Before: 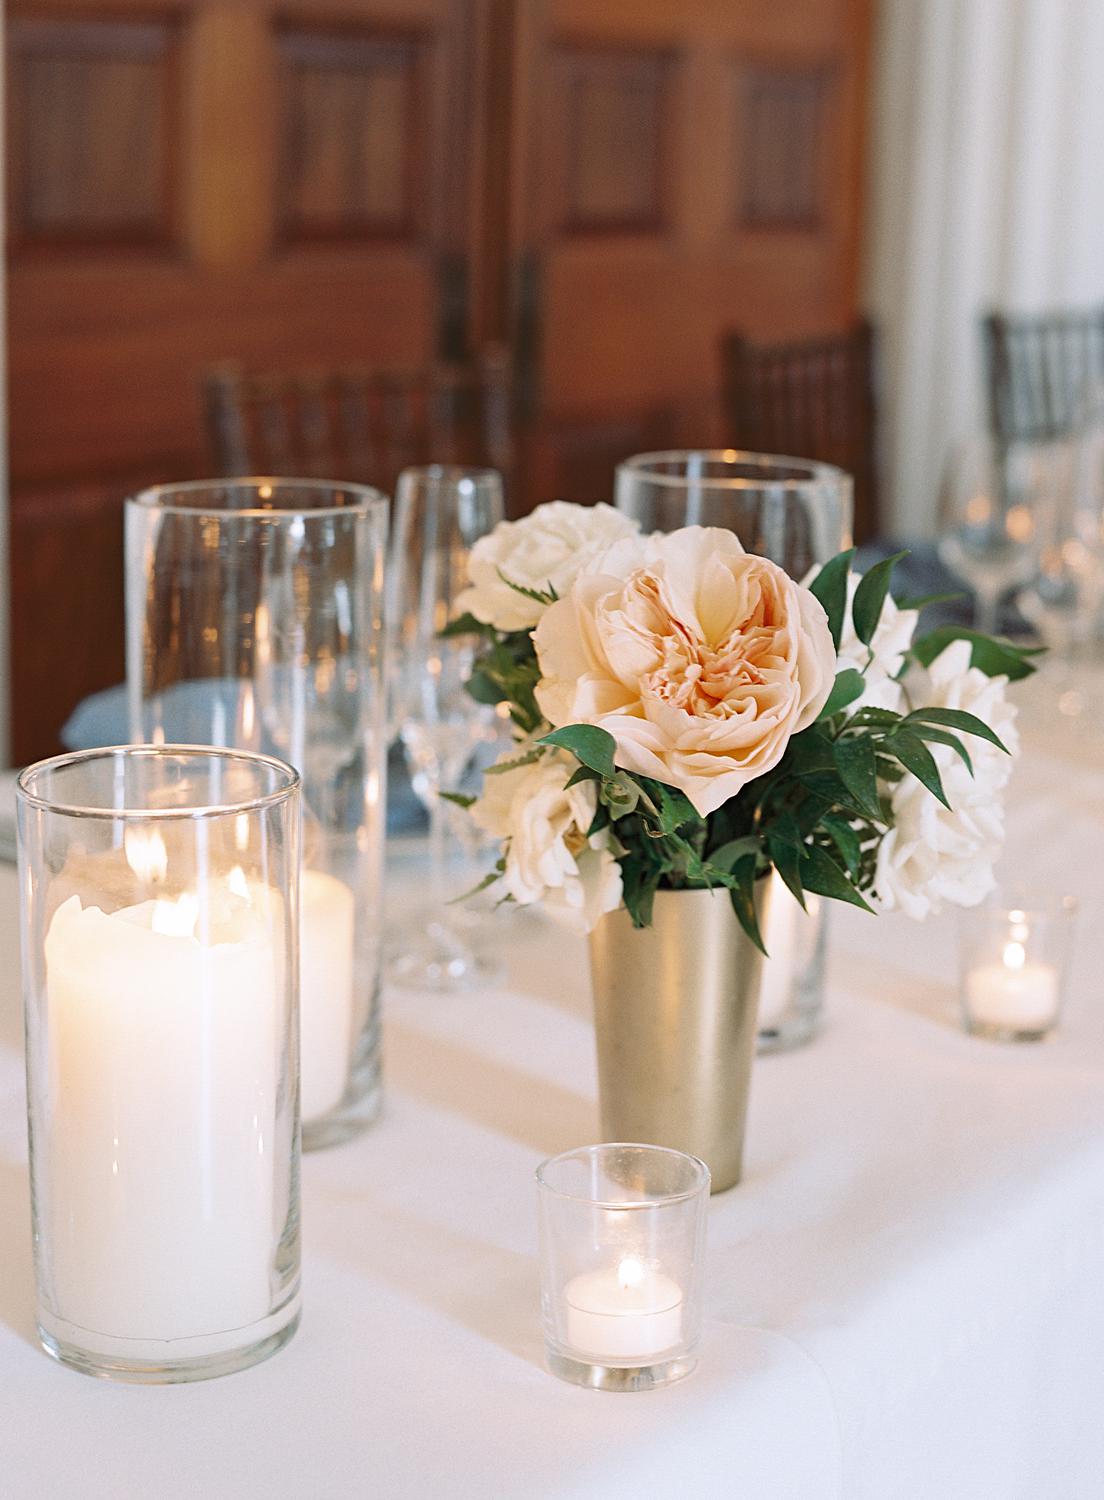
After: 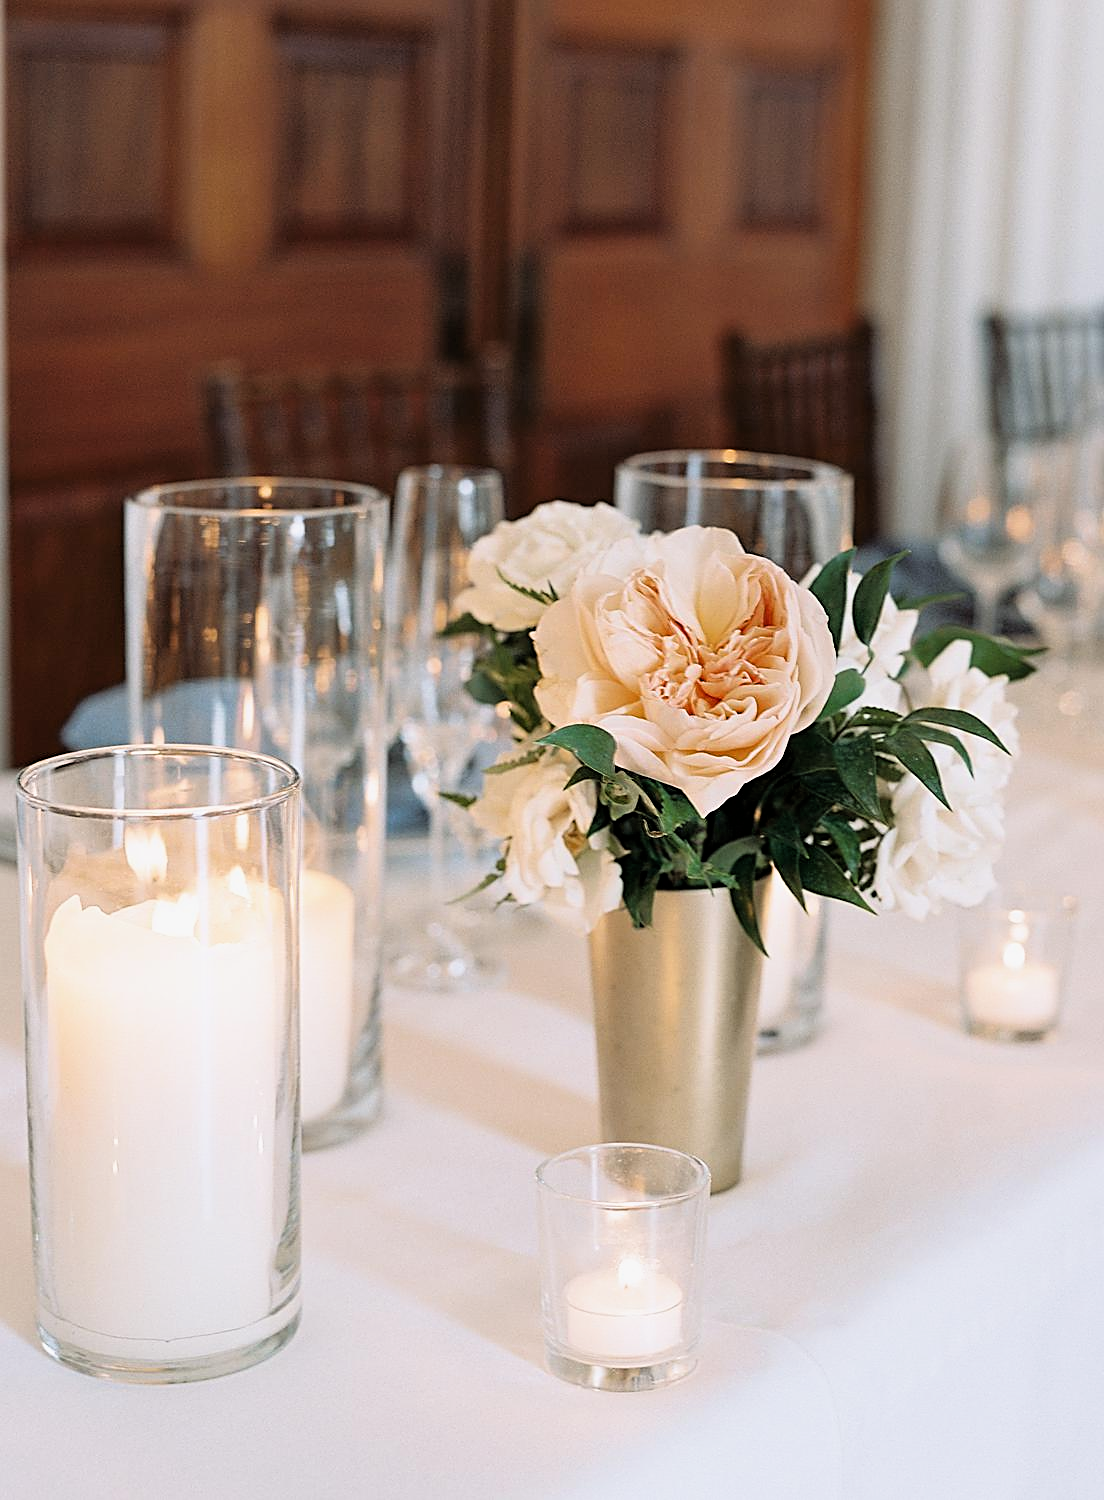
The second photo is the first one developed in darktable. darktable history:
sharpen: on, module defaults
filmic rgb: black relative exposure -4.9 EV, white relative exposure 2.84 EV, hardness 3.69, contrast in shadows safe
